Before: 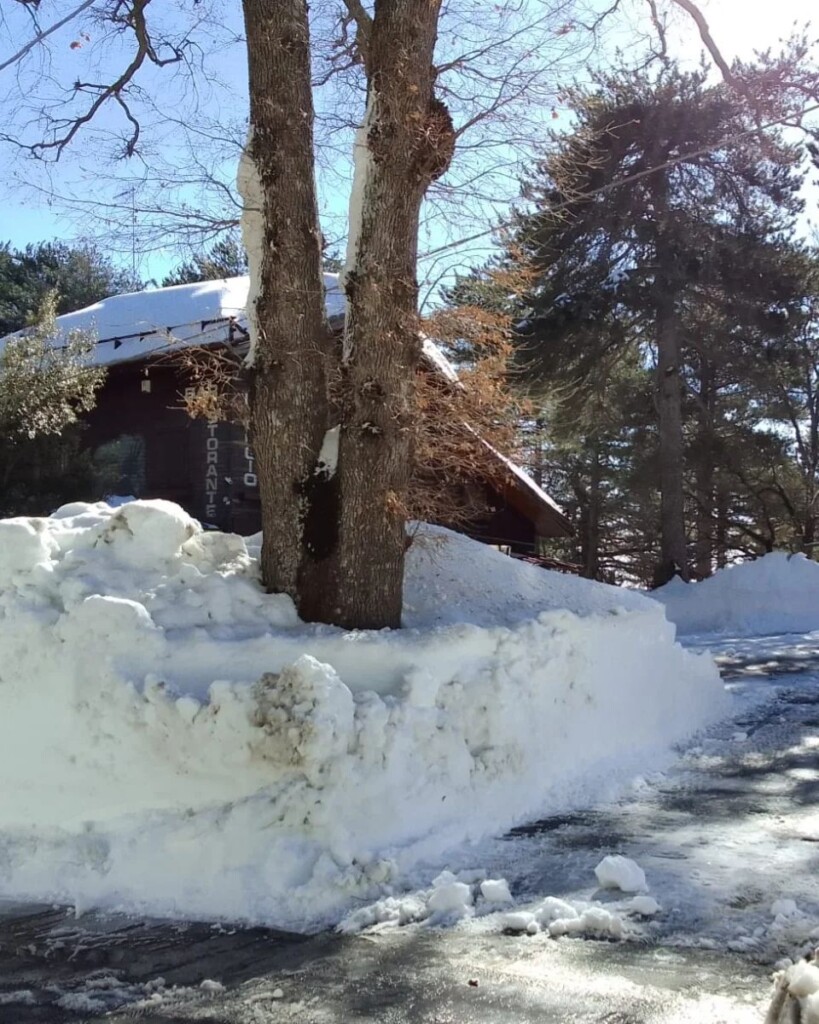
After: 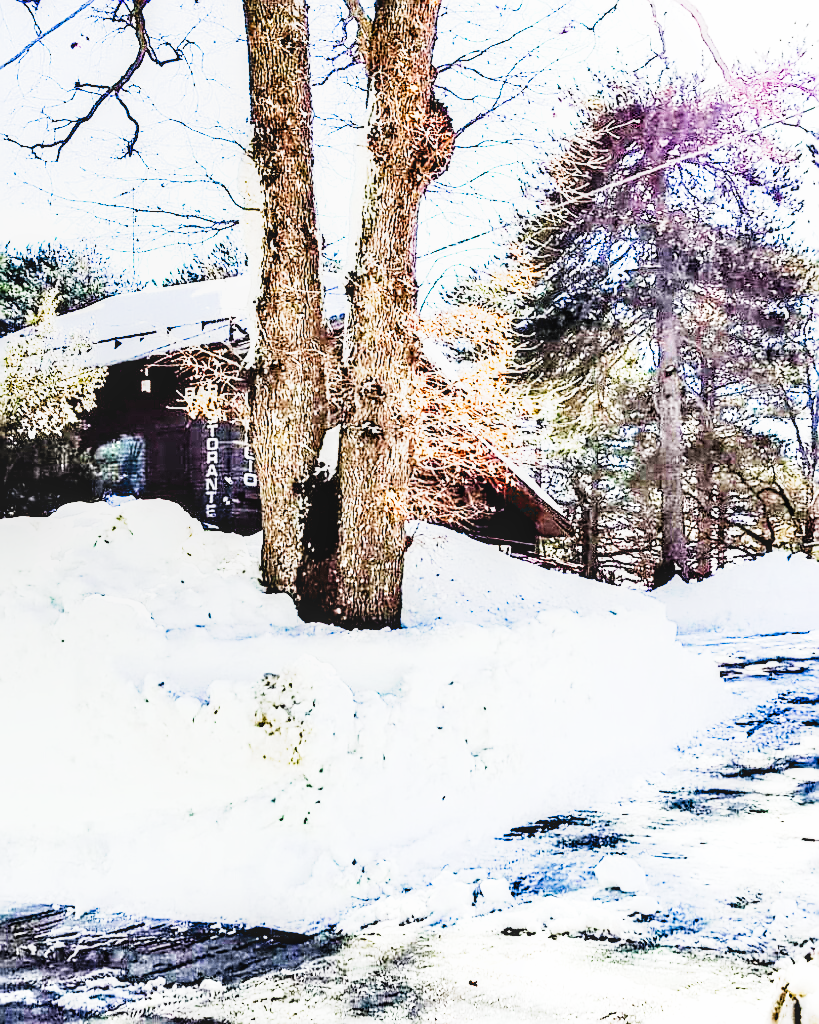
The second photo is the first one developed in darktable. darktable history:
contrast equalizer: y [[0.6 ×6], [0.55 ×6], [0 ×6], [0 ×6], [0 ×6]]
exposure: exposure 2.261 EV, compensate exposure bias true, compensate highlight preservation false
tone curve: curves: ch0 [(0, 0) (0.003, 0.004) (0.011, 0.016) (0.025, 0.035) (0.044, 0.062) (0.069, 0.097) (0.1, 0.143) (0.136, 0.205) (0.177, 0.276) (0.224, 0.36) (0.277, 0.461) (0.335, 0.584) (0.399, 0.686) (0.468, 0.783) (0.543, 0.868) (0.623, 0.927) (0.709, 0.96) (0.801, 0.974) (0.898, 0.986) (1, 1)], preserve colors none
filmic rgb: black relative exposure -7.65 EV, white relative exposure 4.56 EV, hardness 3.61, iterations of high-quality reconstruction 0
sharpen: radius 1.413, amount 1.249, threshold 0.687
local contrast: on, module defaults
haze removal: strength 0.292, distance 0.253, adaptive false
